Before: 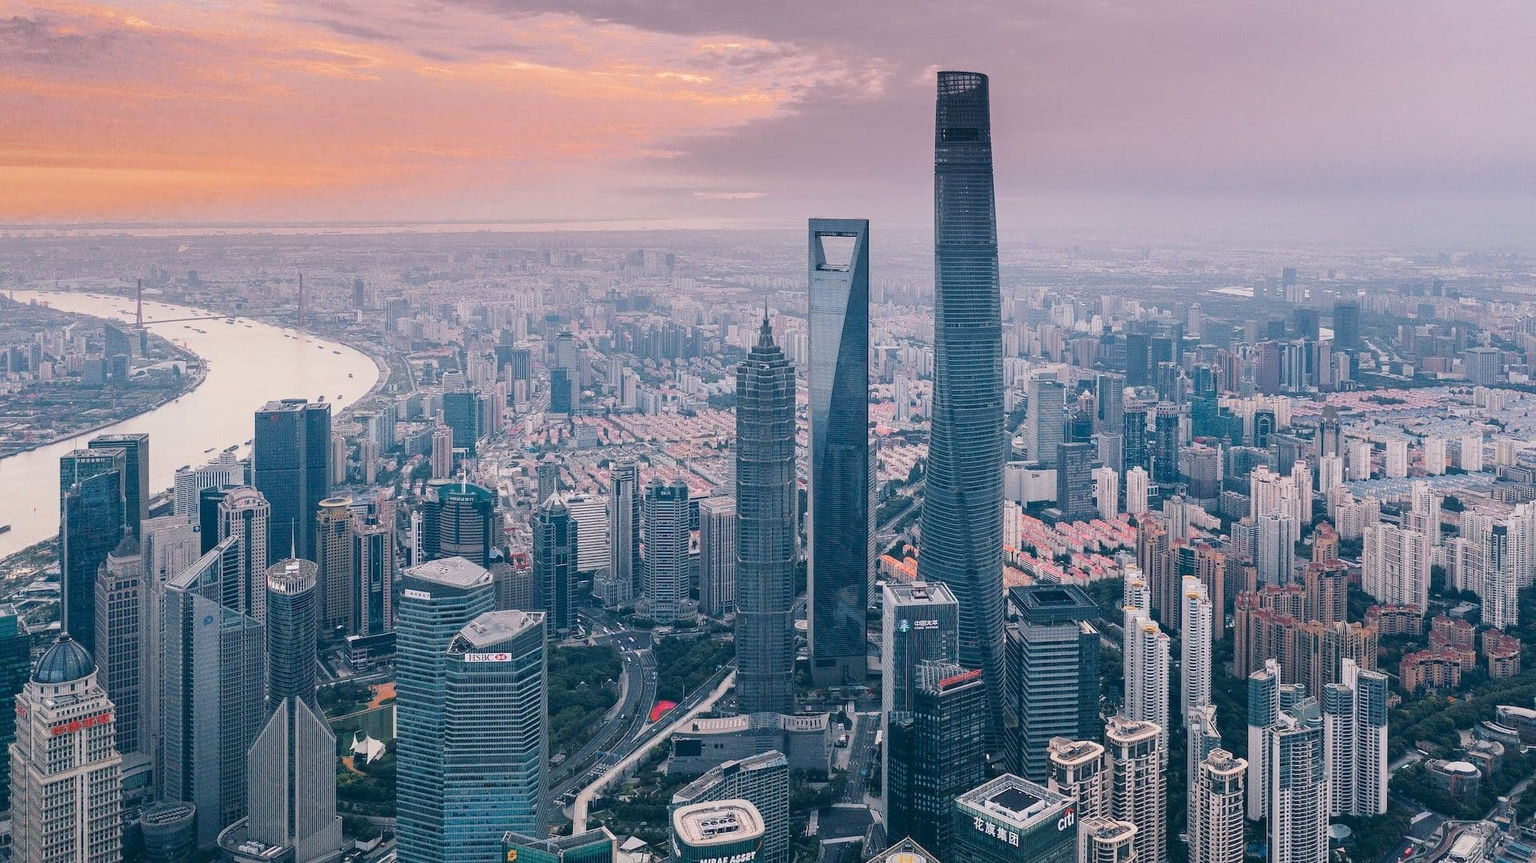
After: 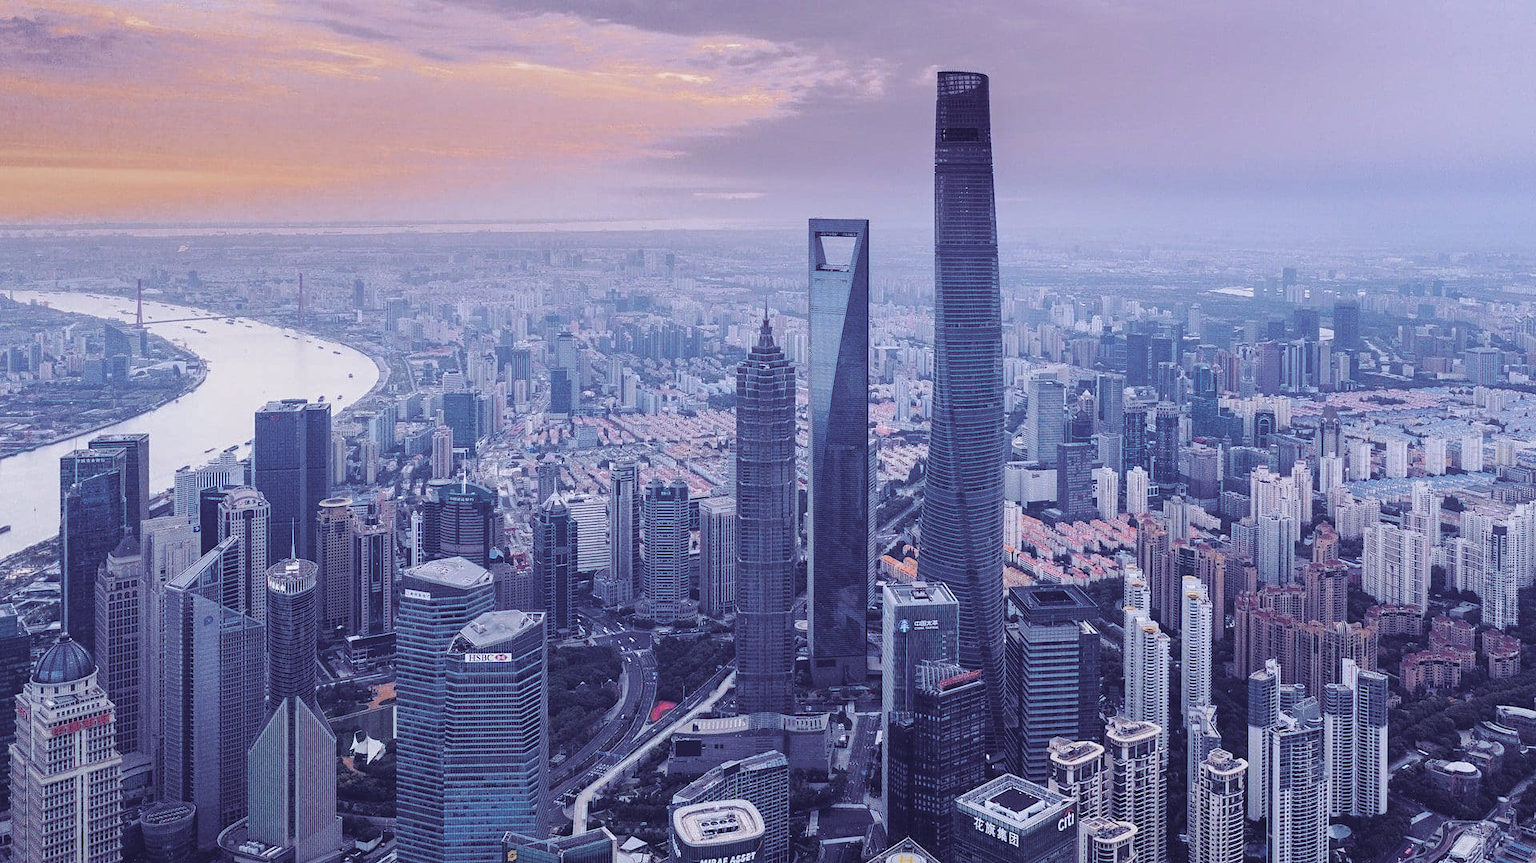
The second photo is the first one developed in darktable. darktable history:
white balance: red 0.926, green 1.003, blue 1.133
split-toning: shadows › hue 255.6°, shadows › saturation 0.66, highlights › hue 43.2°, highlights › saturation 0.68, balance -50.1
color zones: curves: ch1 [(0.113, 0.438) (0.75, 0.5)]; ch2 [(0.12, 0.526) (0.75, 0.5)]
